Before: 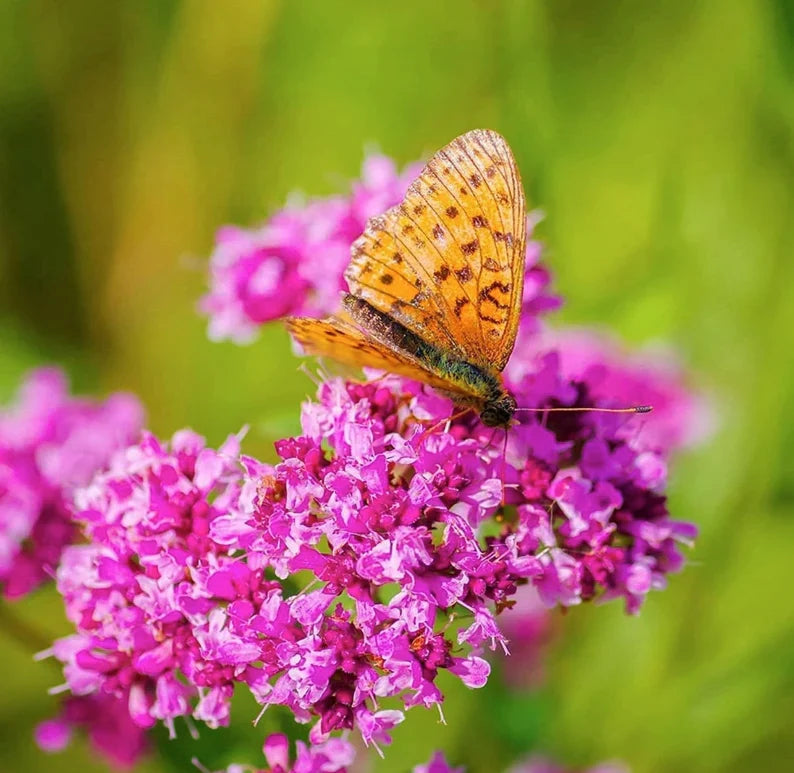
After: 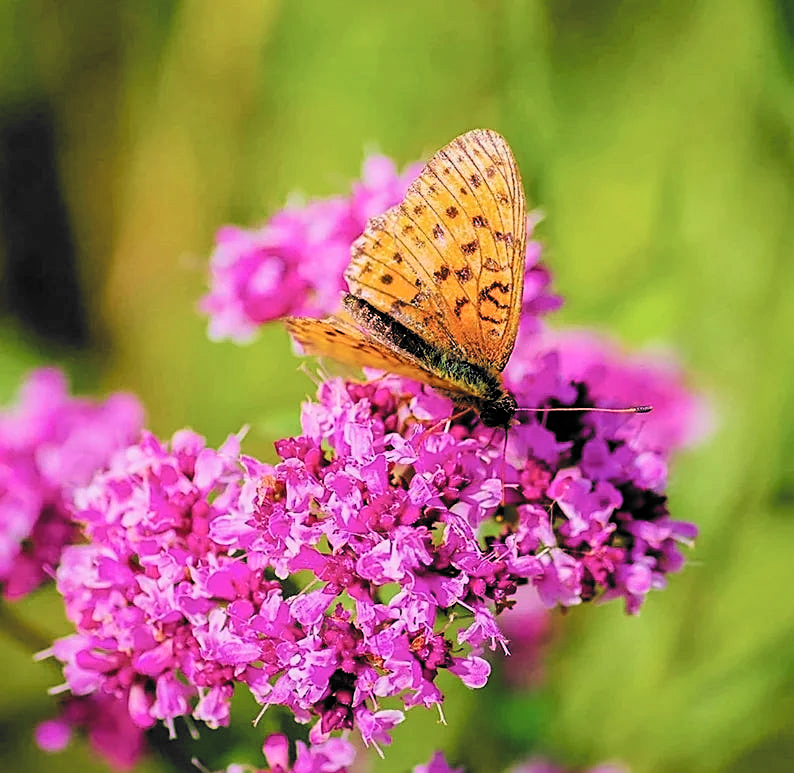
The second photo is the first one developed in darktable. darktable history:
velvia: on, module defaults
sharpen: on, module defaults
filmic rgb: black relative exposure -5.03 EV, white relative exposure 3.49 EV, hardness 3.19, contrast 1.485, highlights saturation mix -48.71%, color science v6 (2022), iterations of high-quality reconstruction 10
